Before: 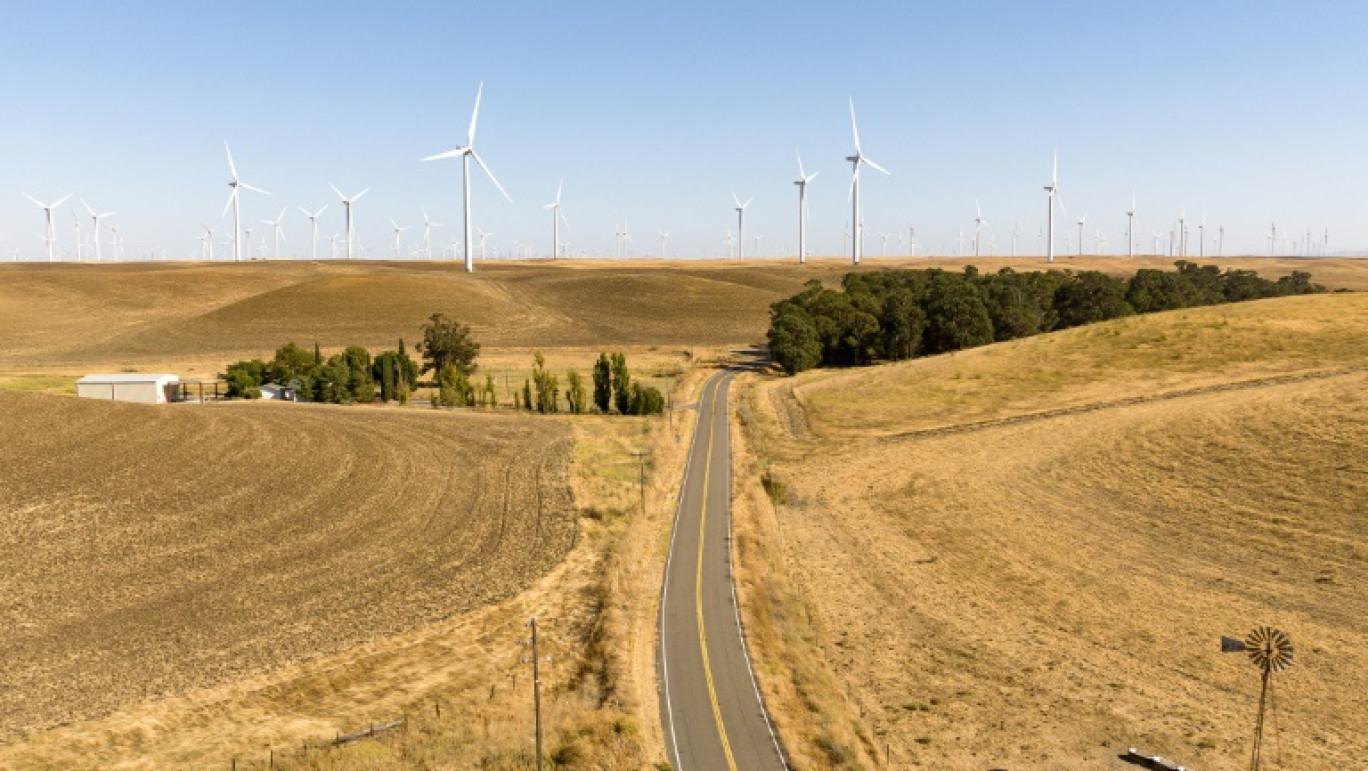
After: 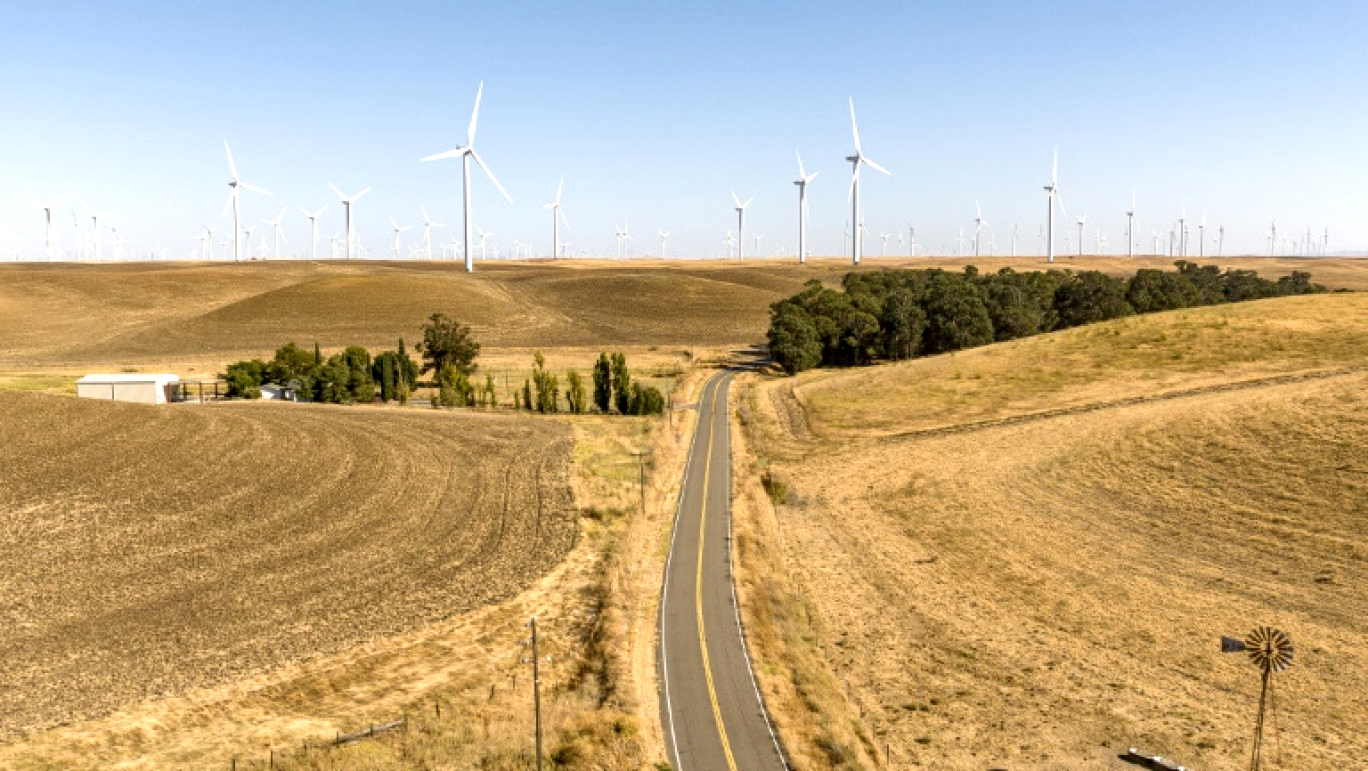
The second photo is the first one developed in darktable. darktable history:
exposure: exposure 0.2 EV, compensate highlight preservation false
local contrast: detail 130%
